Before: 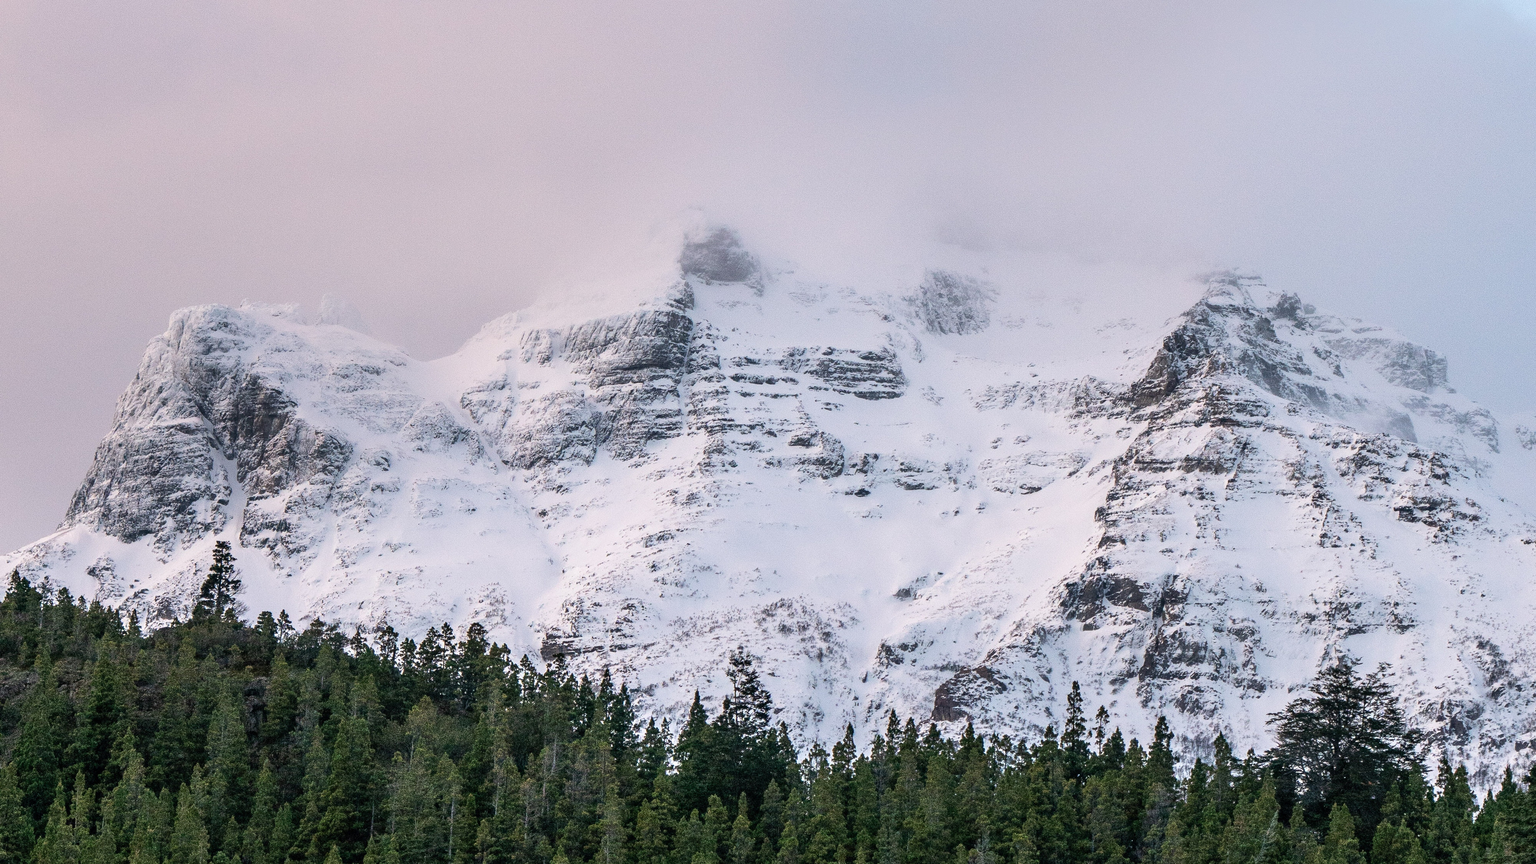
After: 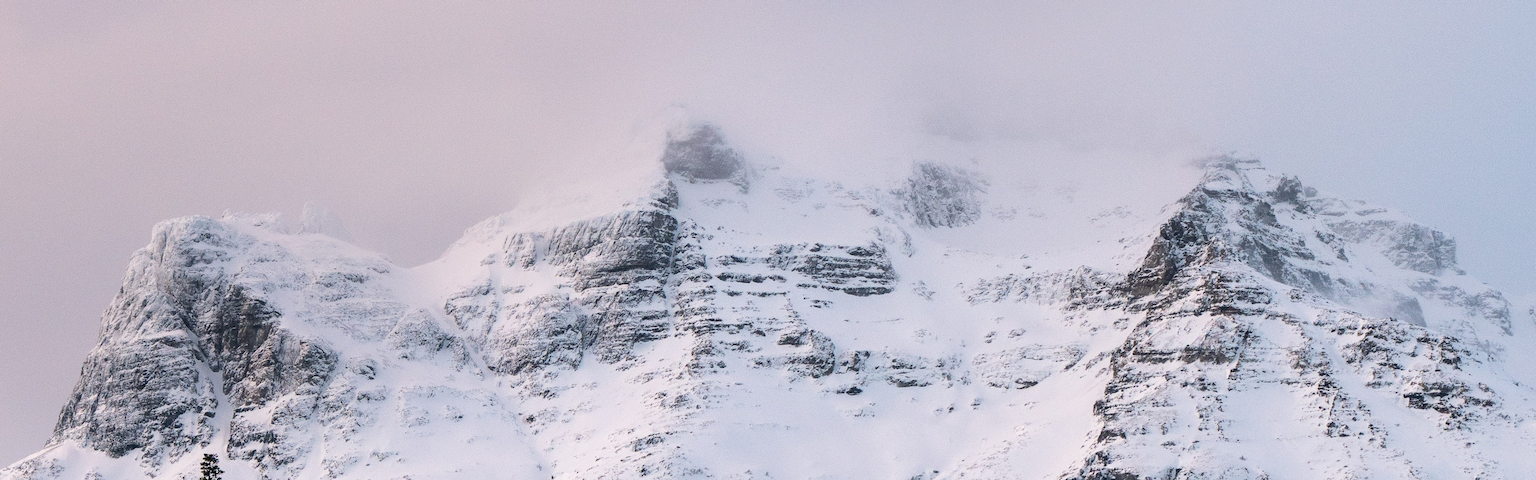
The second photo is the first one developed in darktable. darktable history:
crop and rotate: top 10.605%, bottom 33.274%
rotate and perspective: rotation -1.32°, lens shift (horizontal) -0.031, crop left 0.015, crop right 0.985, crop top 0.047, crop bottom 0.982
